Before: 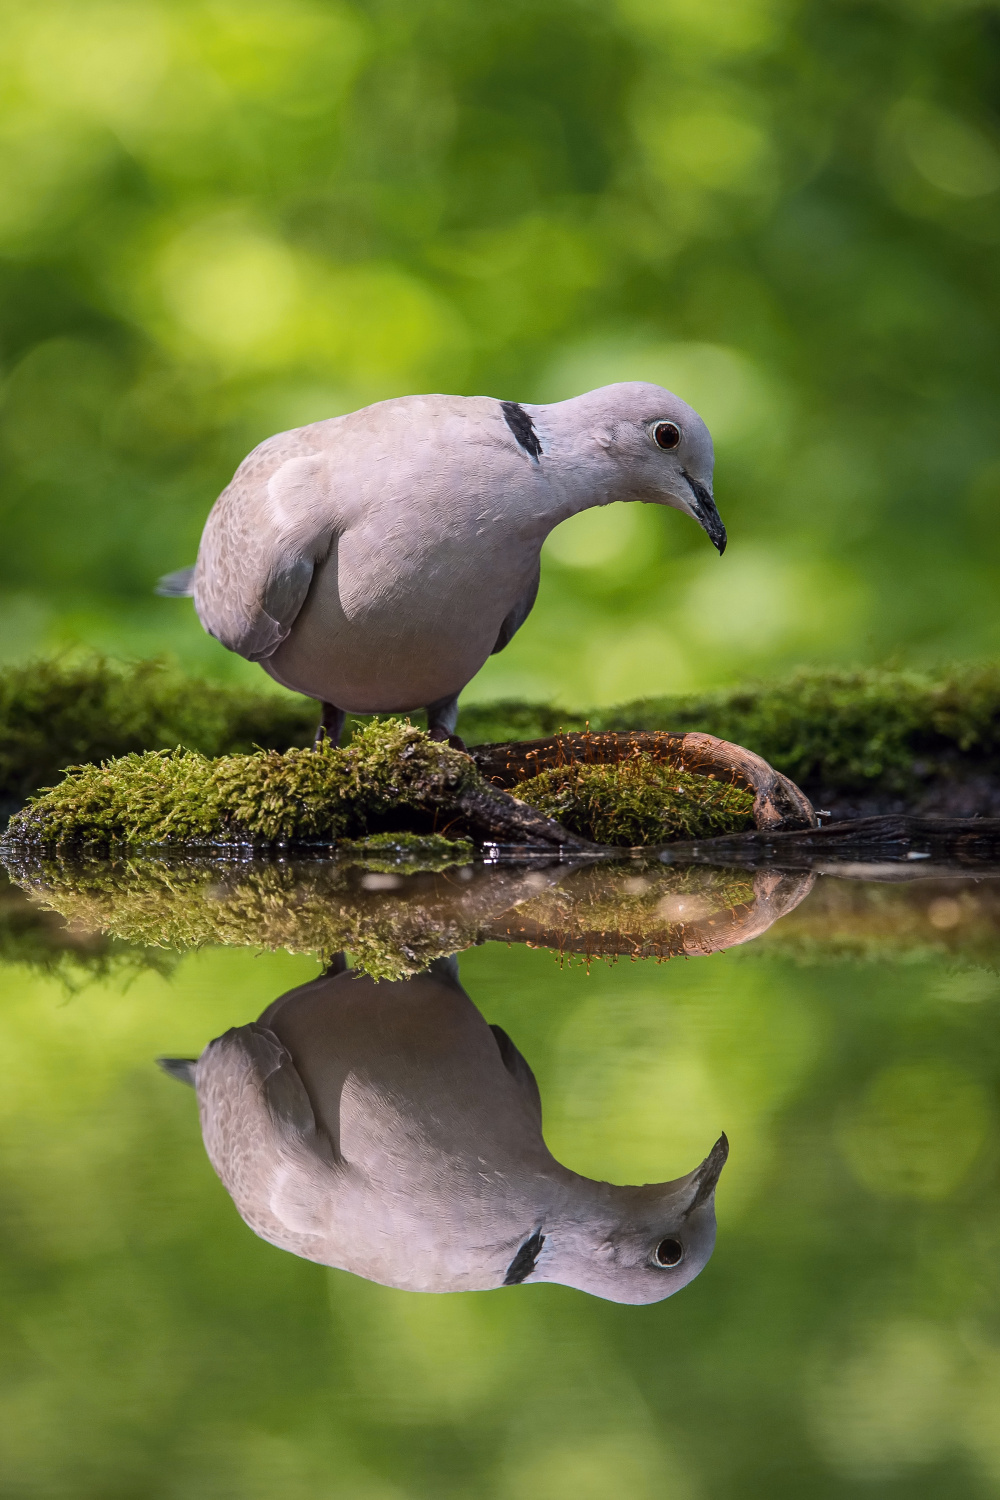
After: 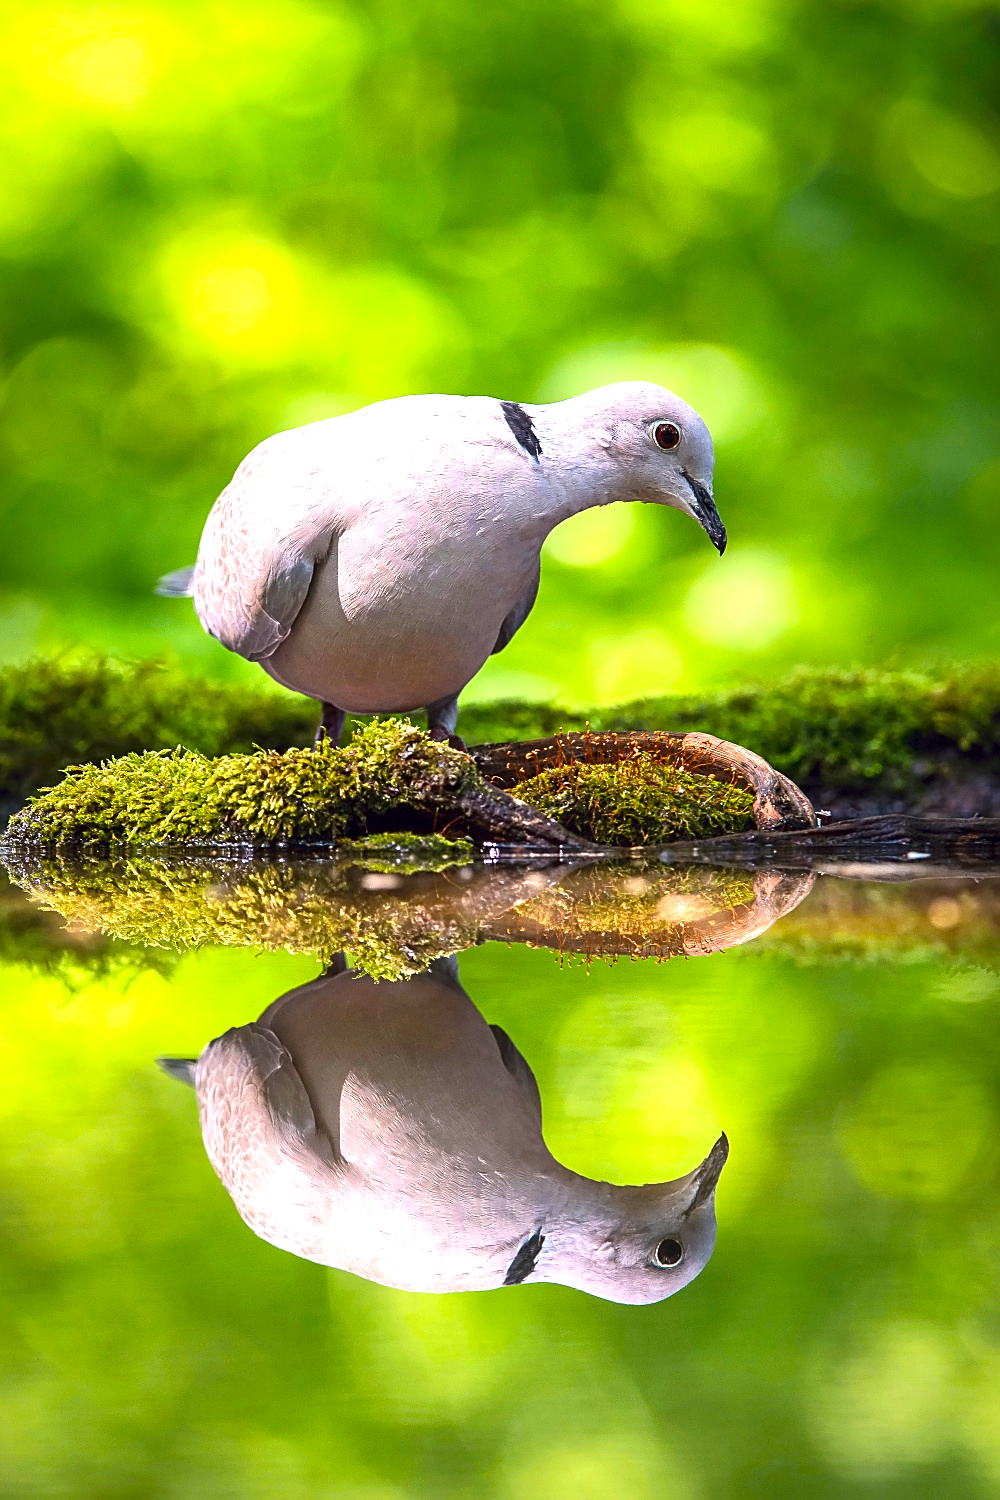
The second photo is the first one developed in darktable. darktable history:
exposure: black level correction 0, exposure 1.102 EV, compensate highlight preservation false
contrast brightness saturation: brightness -0.024, saturation 0.358
sharpen: on, module defaults
